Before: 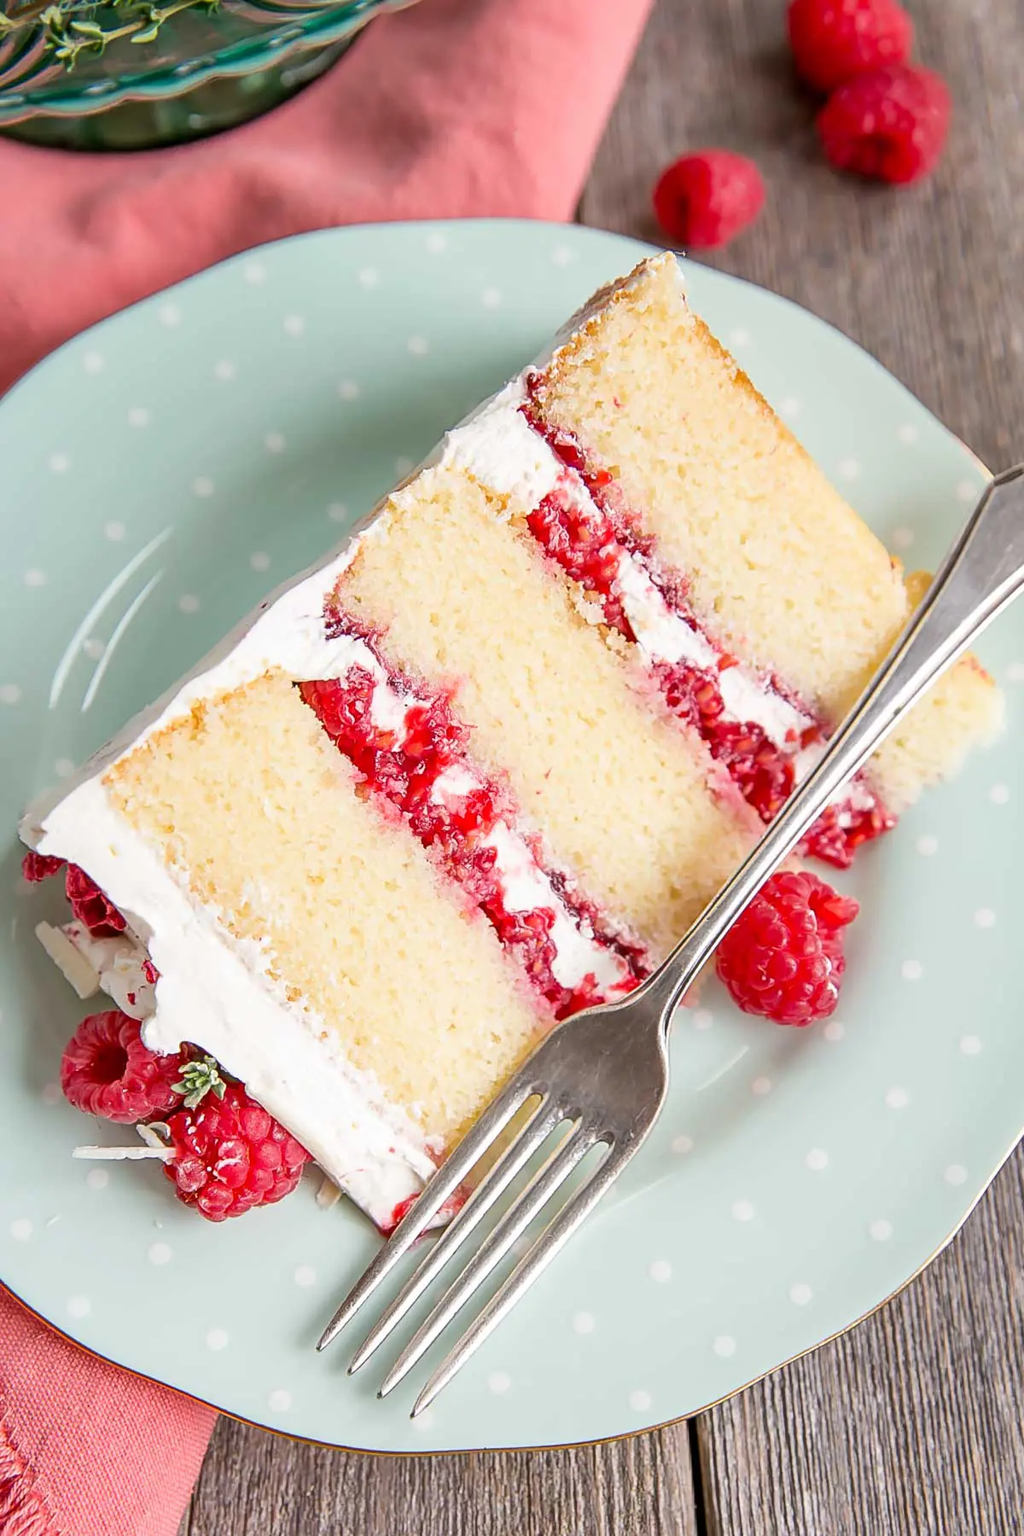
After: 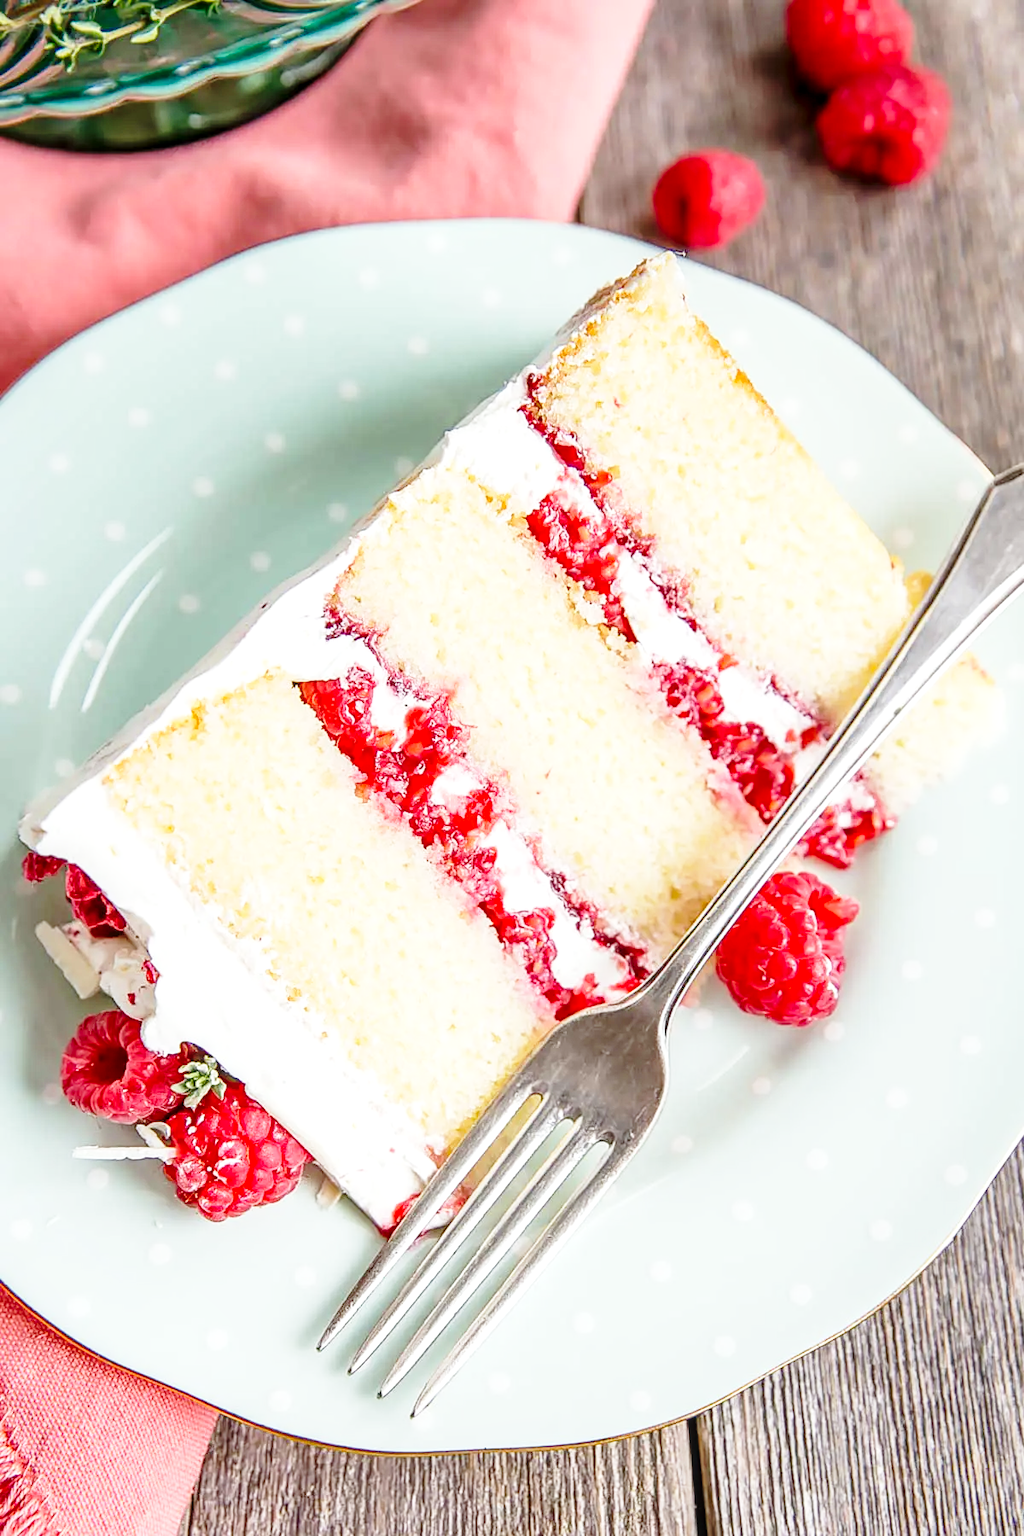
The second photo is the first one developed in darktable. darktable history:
base curve: curves: ch0 [(0, 0) (0.028, 0.03) (0.121, 0.232) (0.46, 0.748) (0.859, 0.968) (1, 1)], preserve colors none
local contrast: on, module defaults
white balance: red 0.978, blue 0.999
